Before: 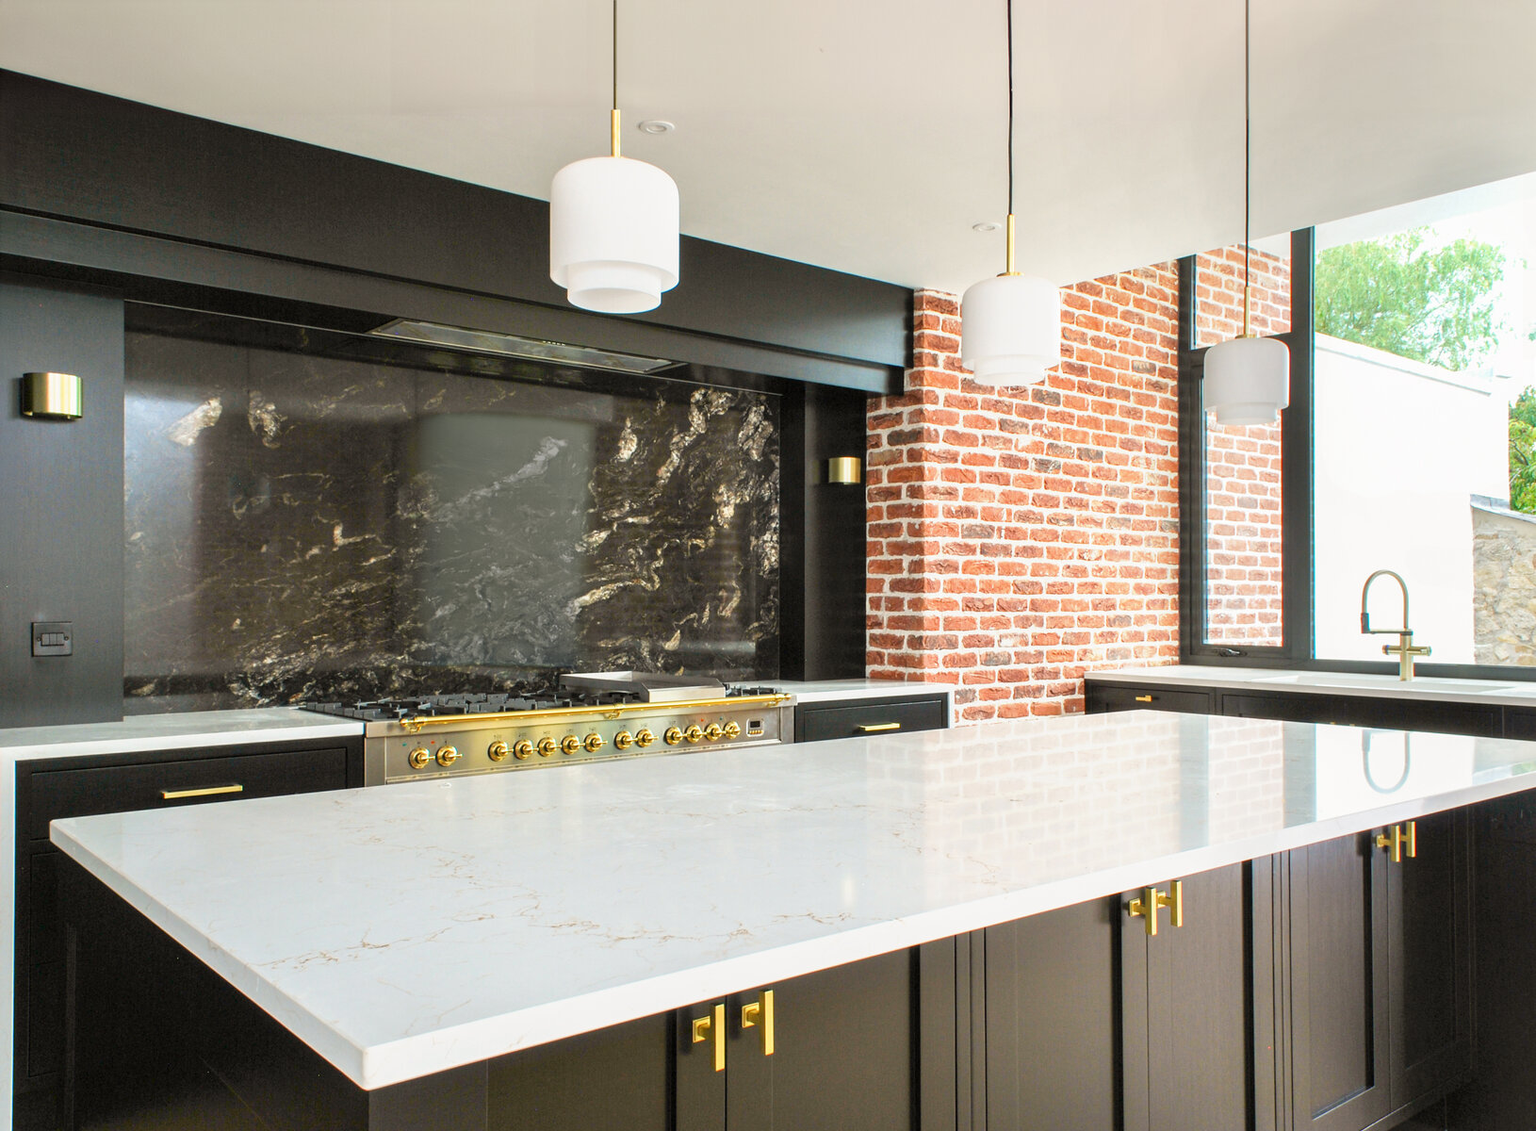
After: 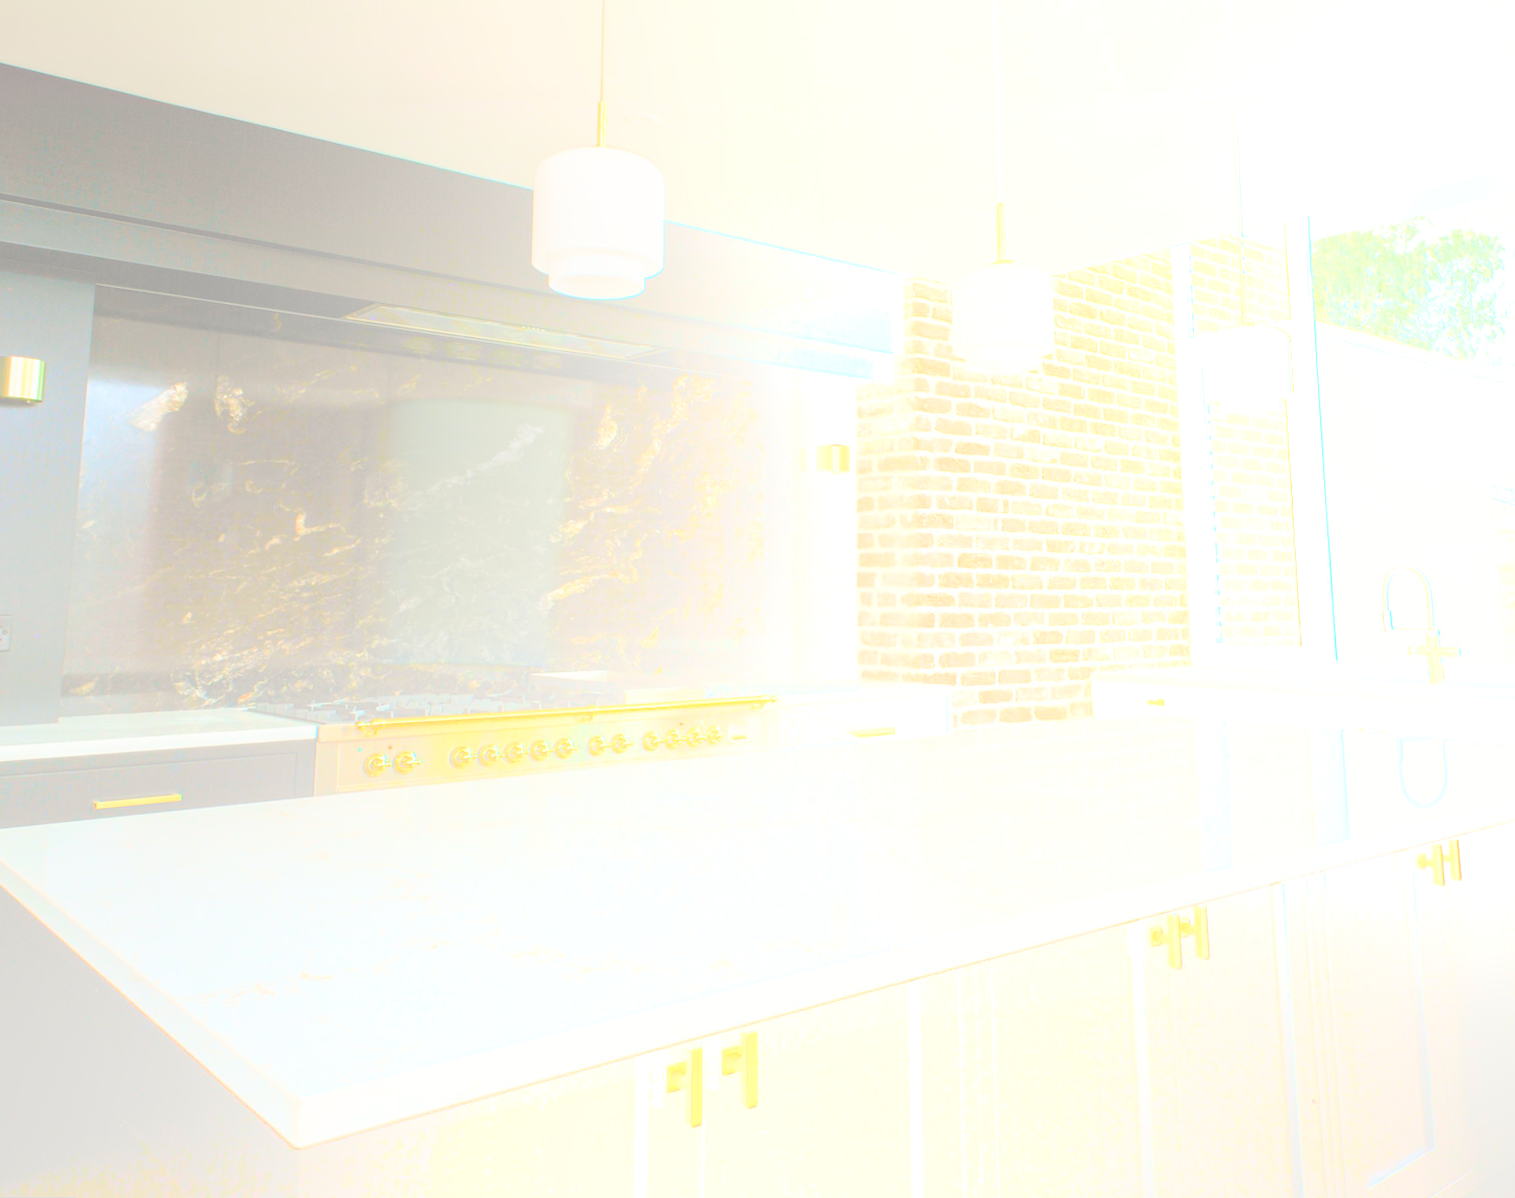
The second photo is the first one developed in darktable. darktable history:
rotate and perspective: rotation 0.215°, lens shift (vertical) -0.139, crop left 0.069, crop right 0.939, crop top 0.002, crop bottom 0.996
bloom: size 70%, threshold 25%, strength 70%
